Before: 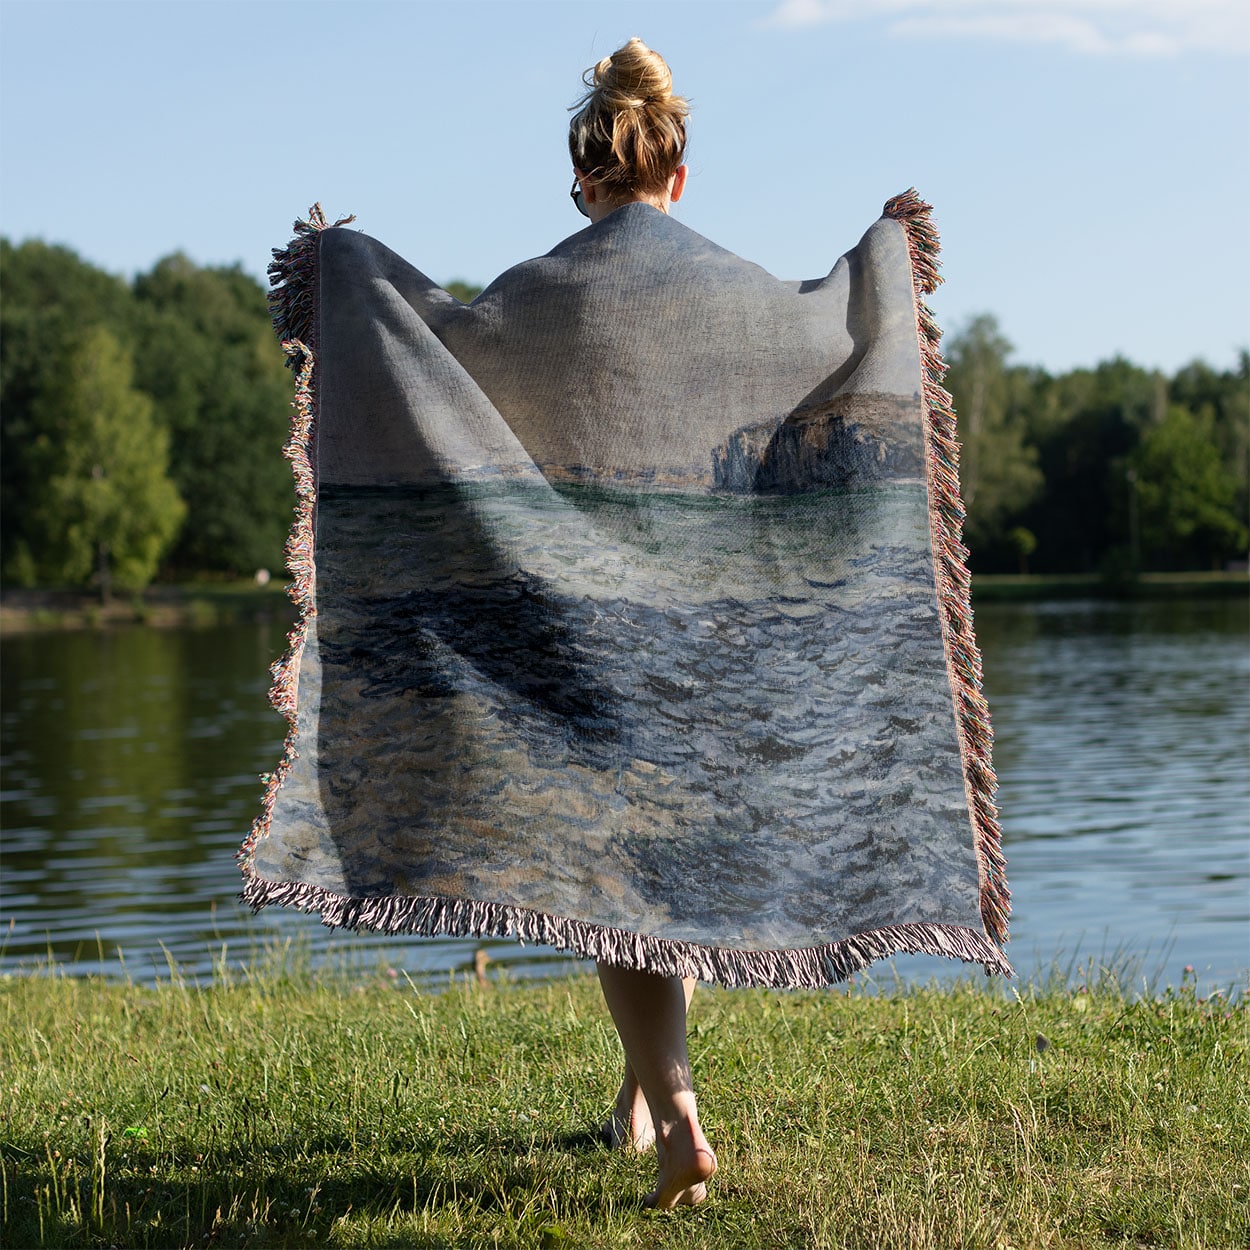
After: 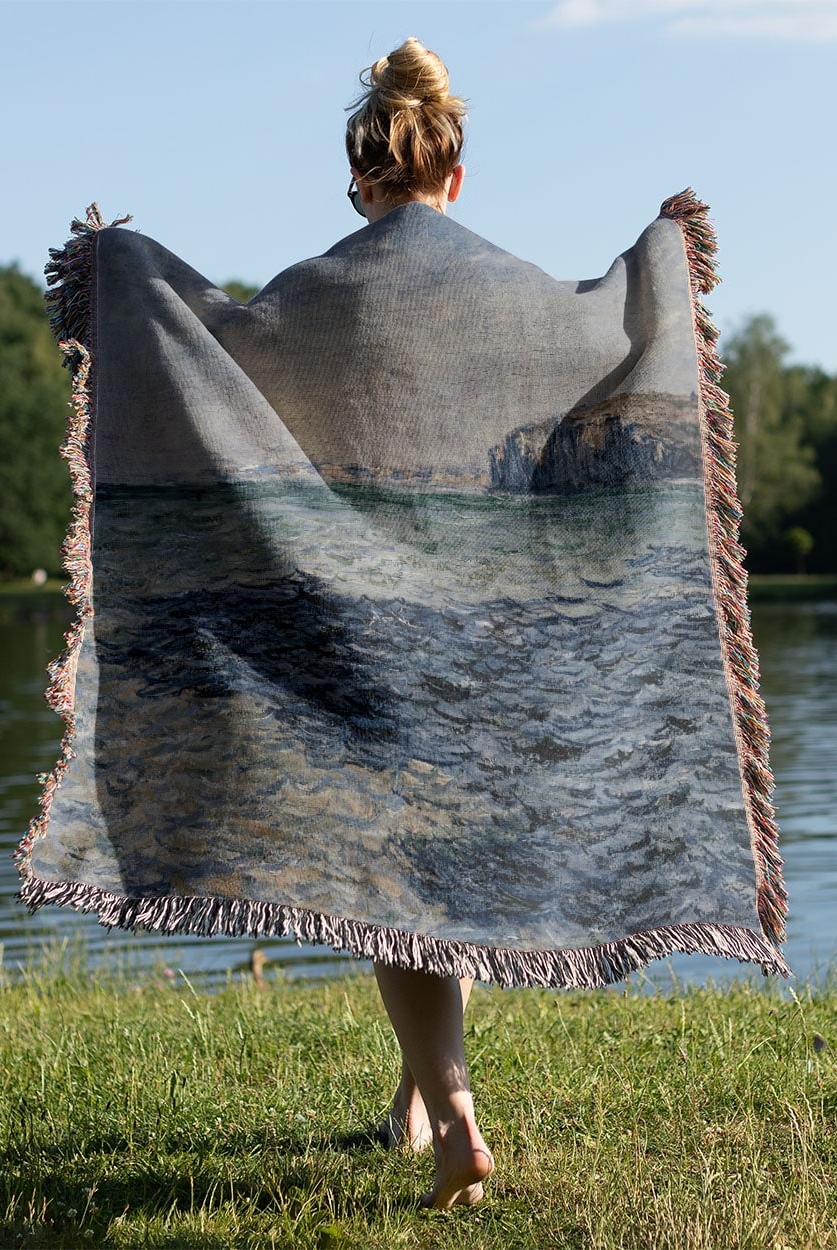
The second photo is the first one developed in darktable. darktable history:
crop and rotate: left 17.843%, right 15.177%
